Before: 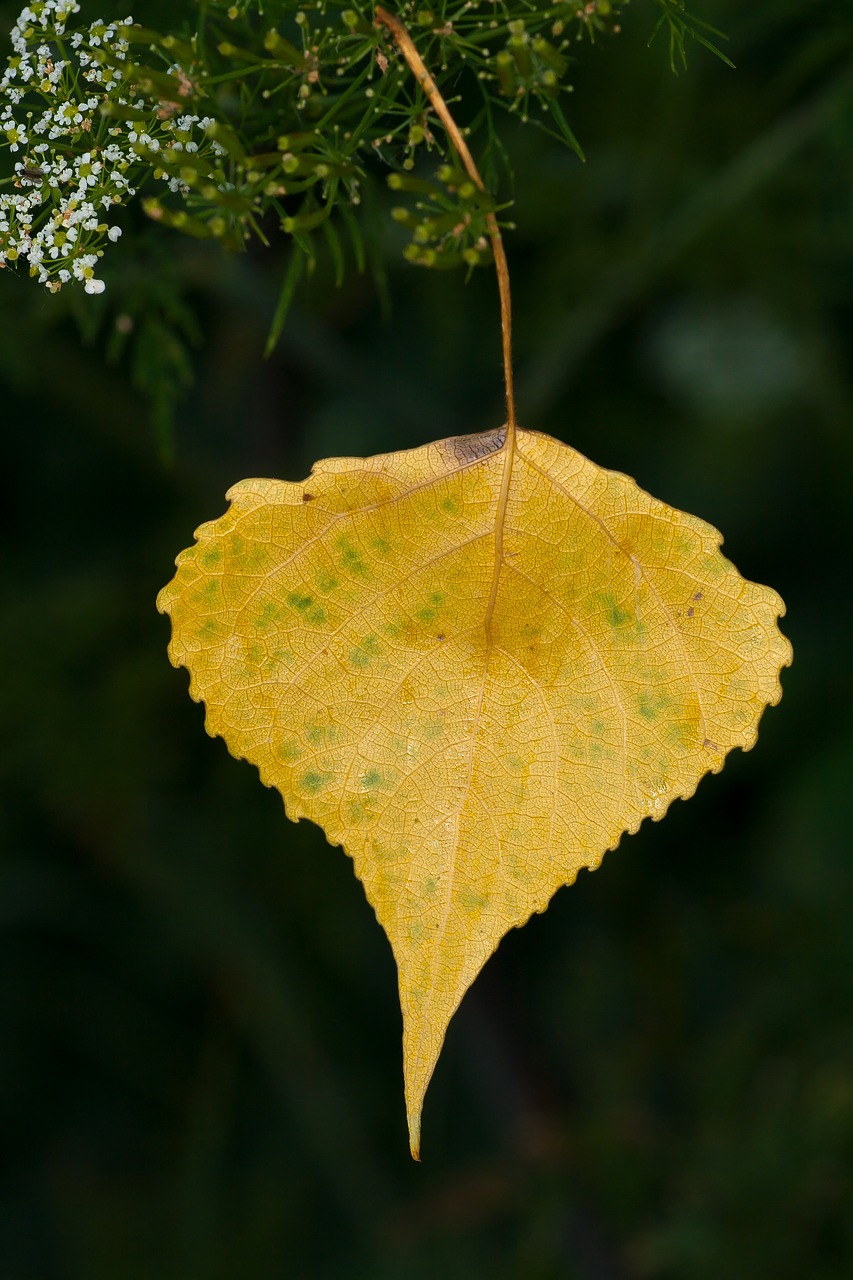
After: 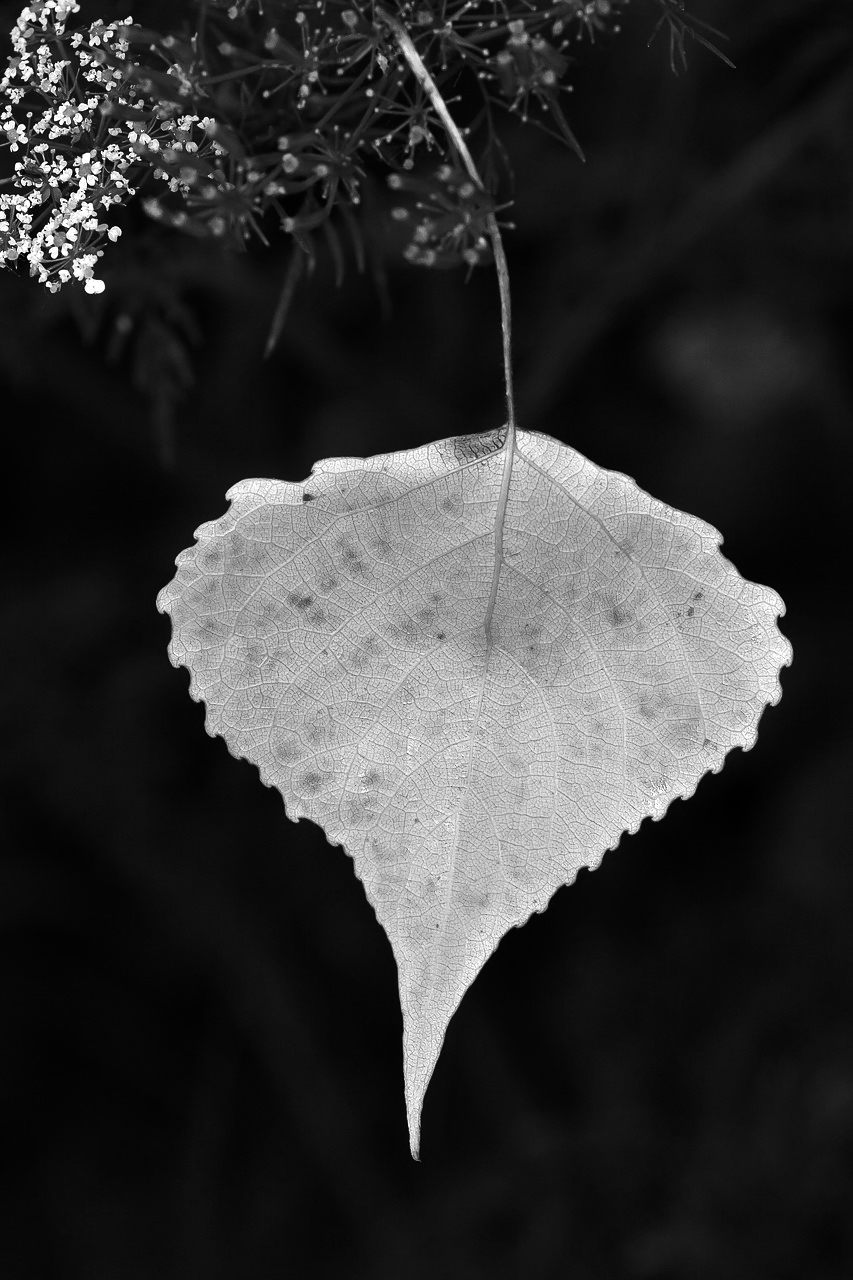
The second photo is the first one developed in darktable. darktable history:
tone equalizer: -8 EV -1.08 EV, -7 EV -1.01 EV, -6 EV -0.867 EV, -5 EV -0.578 EV, -3 EV 0.578 EV, -2 EV 0.867 EV, -1 EV 1.01 EV, +0 EV 1.08 EV, edges refinement/feathering 500, mask exposure compensation -1.57 EV, preserve details no
color correction: highlights a* 21.16, highlights b* 19.61
monochrome: size 1
